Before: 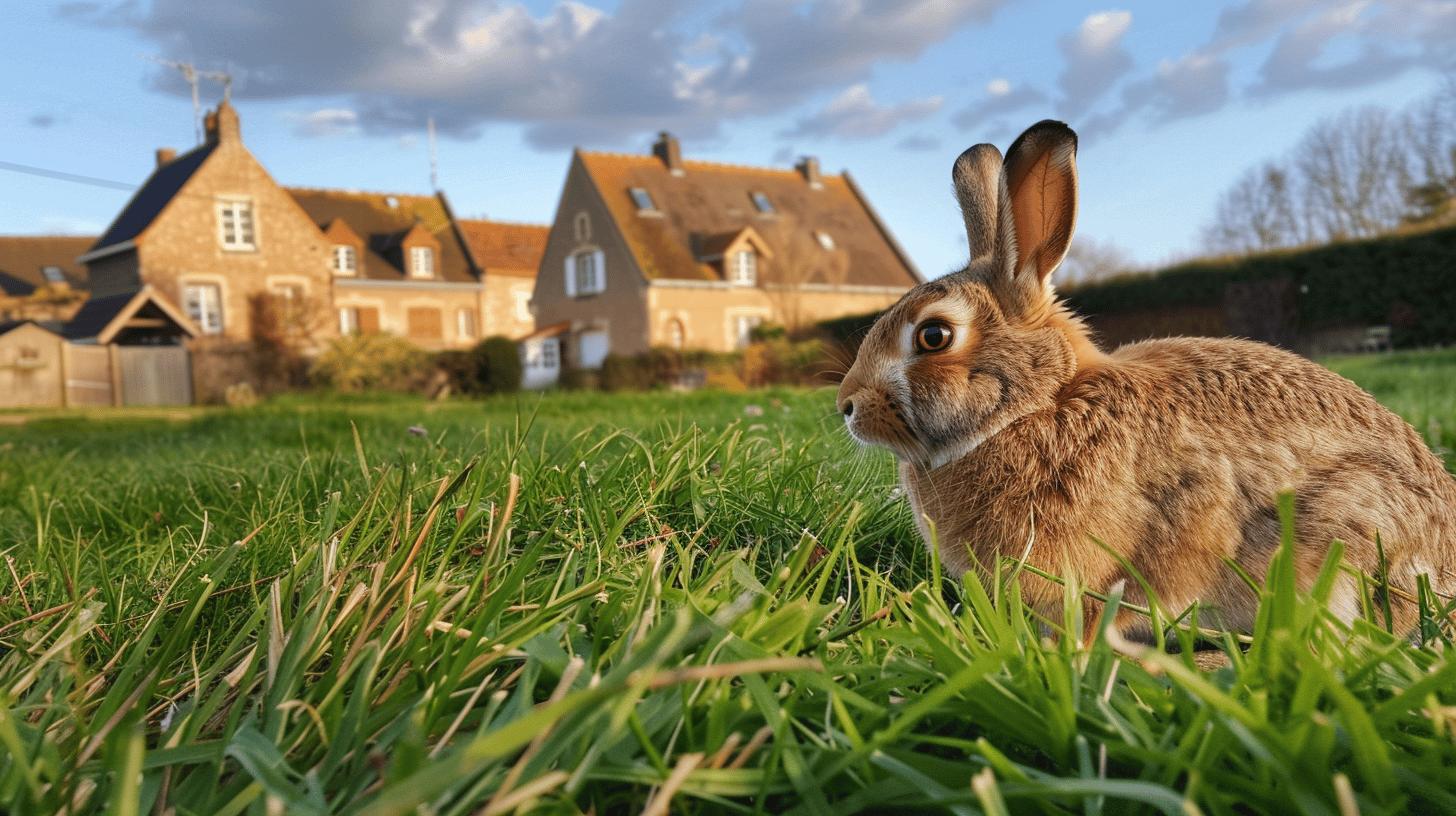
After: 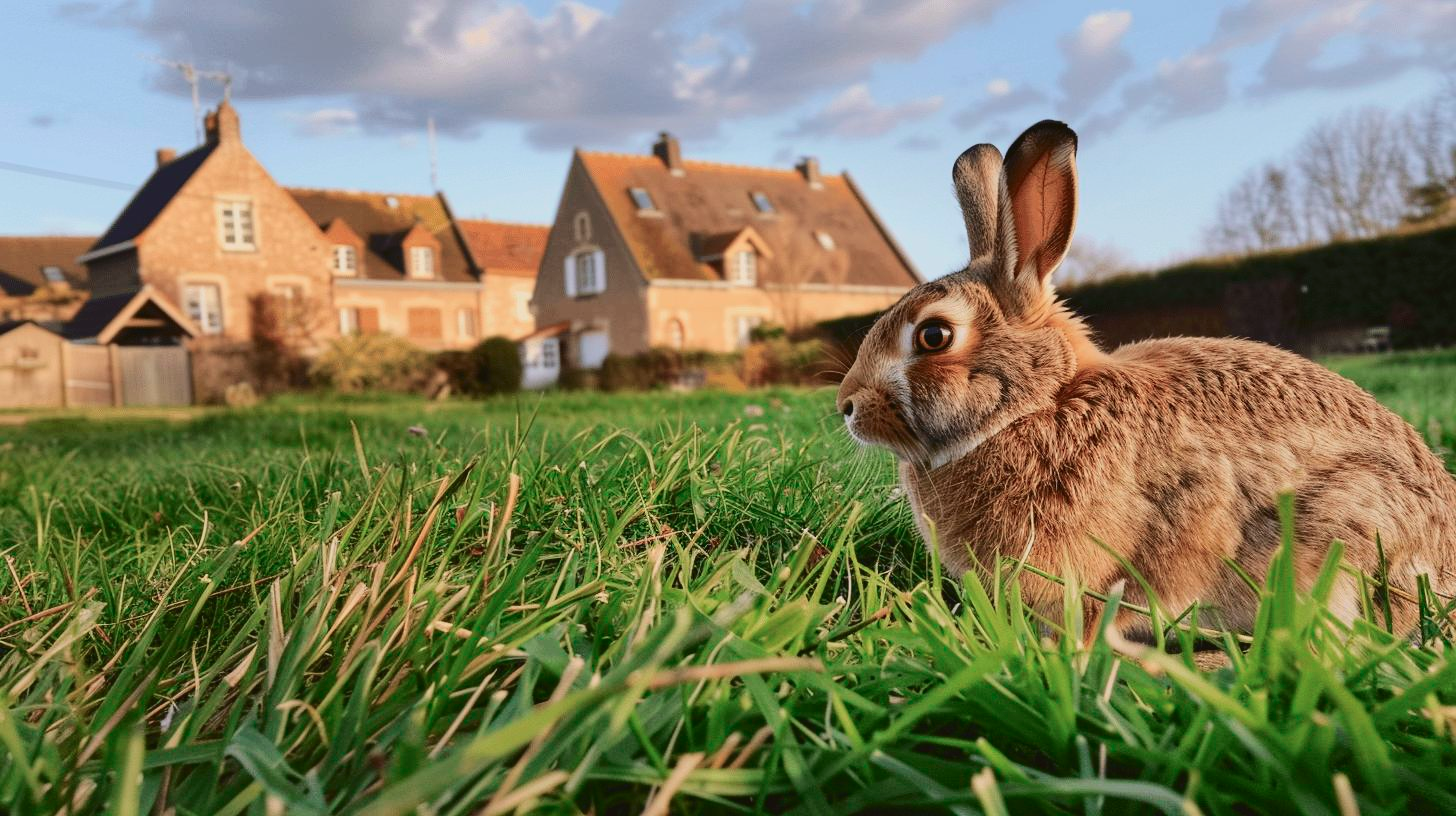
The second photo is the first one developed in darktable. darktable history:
tone curve: curves: ch0 [(0, 0.019) (0.204, 0.162) (0.491, 0.519) (0.748, 0.765) (1, 0.919)]; ch1 [(0, 0) (0.201, 0.113) (0.372, 0.282) (0.443, 0.434) (0.496, 0.504) (0.566, 0.585) (0.761, 0.803) (1, 1)]; ch2 [(0, 0) (0.434, 0.447) (0.483, 0.487) (0.555, 0.563) (0.697, 0.68) (1, 1)], color space Lab, independent channels, preserve colors none
